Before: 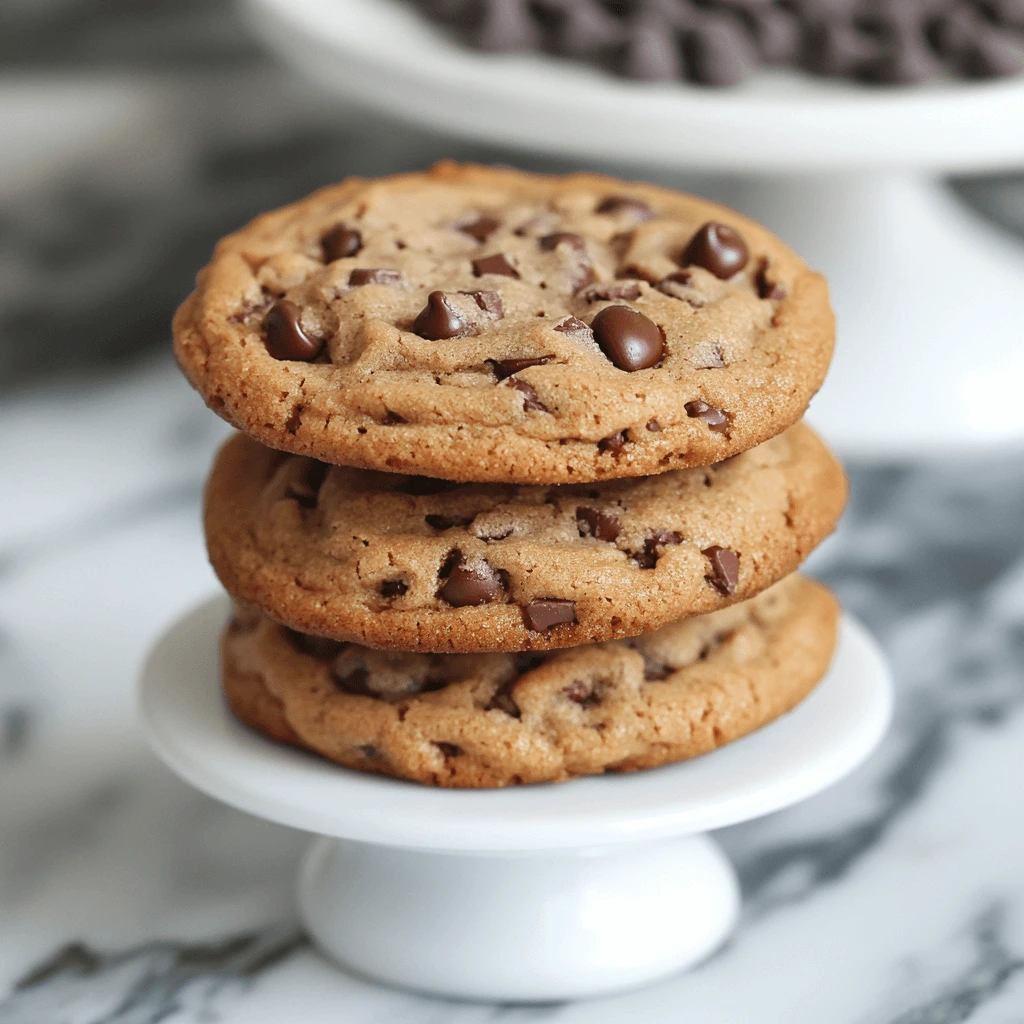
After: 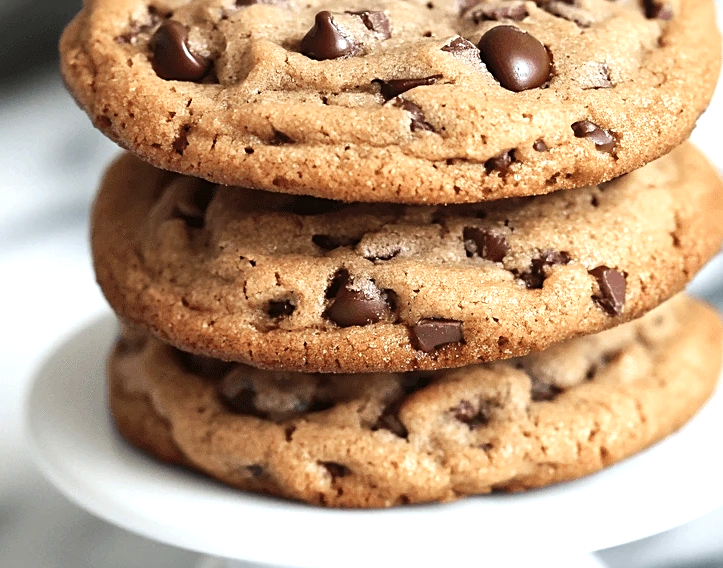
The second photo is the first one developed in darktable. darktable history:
local contrast: mode bilateral grid, contrast 21, coarseness 49, detail 119%, midtone range 0.2
contrast brightness saturation: saturation -0.083
sharpen: amount 0.201
crop: left 11.09%, top 27.427%, right 18.29%, bottom 17.035%
shadows and highlights: shadows 30.79, highlights 1.81, soften with gaussian
levels: levels [0, 0.478, 1]
tone equalizer: -8 EV -0.76 EV, -7 EV -0.68 EV, -6 EV -0.574 EV, -5 EV -0.42 EV, -3 EV 0.367 EV, -2 EV 0.6 EV, -1 EV 0.693 EV, +0 EV 0.779 EV, edges refinement/feathering 500, mask exposure compensation -1.57 EV, preserve details no
